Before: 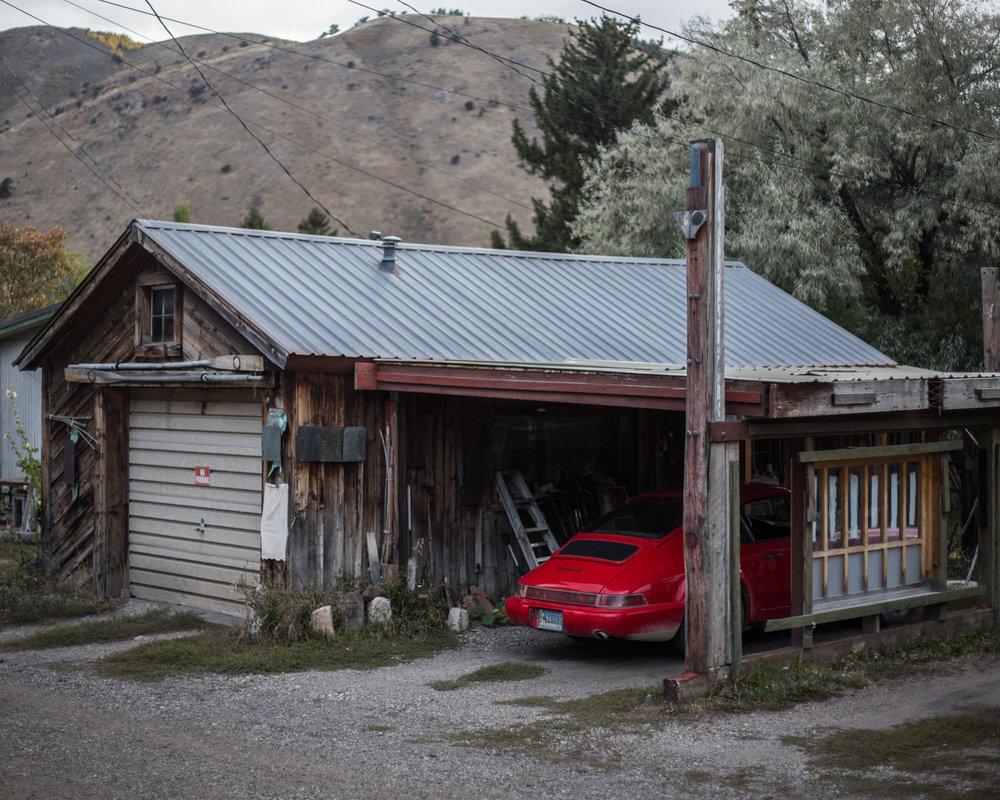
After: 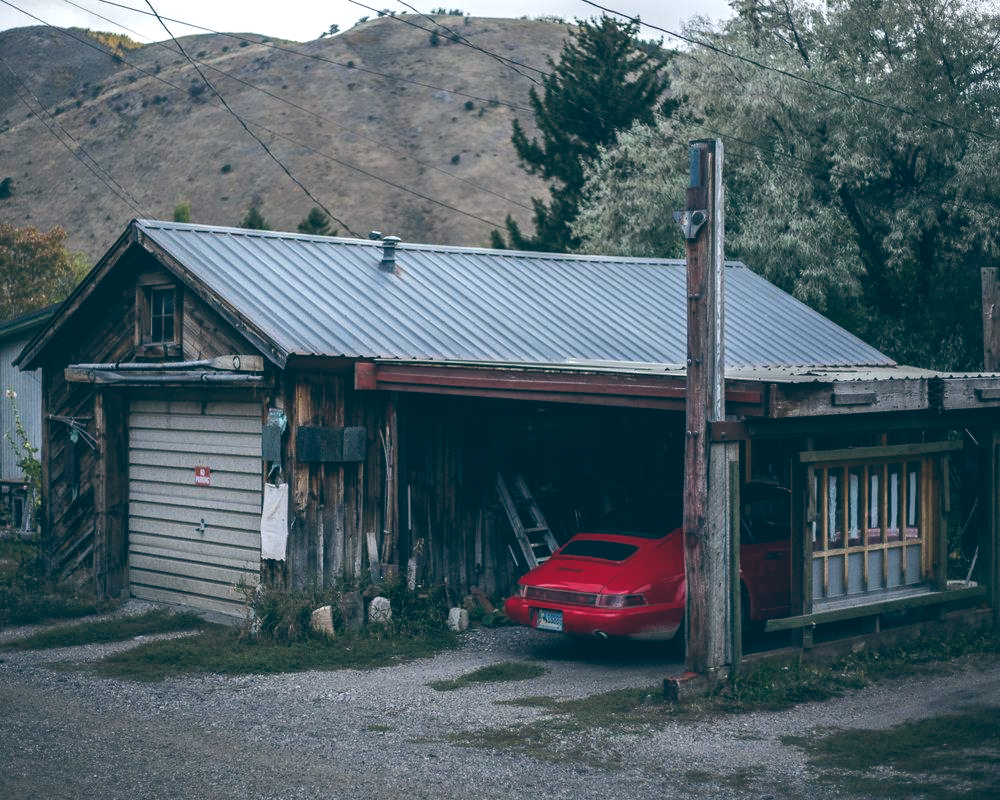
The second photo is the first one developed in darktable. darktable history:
tone equalizer: on, module defaults
color balance: lift [1.016, 0.983, 1, 1.017], gamma [0.958, 1, 1, 1], gain [0.981, 1.007, 0.993, 1.002], input saturation 118.26%, contrast 13.43%, contrast fulcrum 21.62%, output saturation 82.76%
